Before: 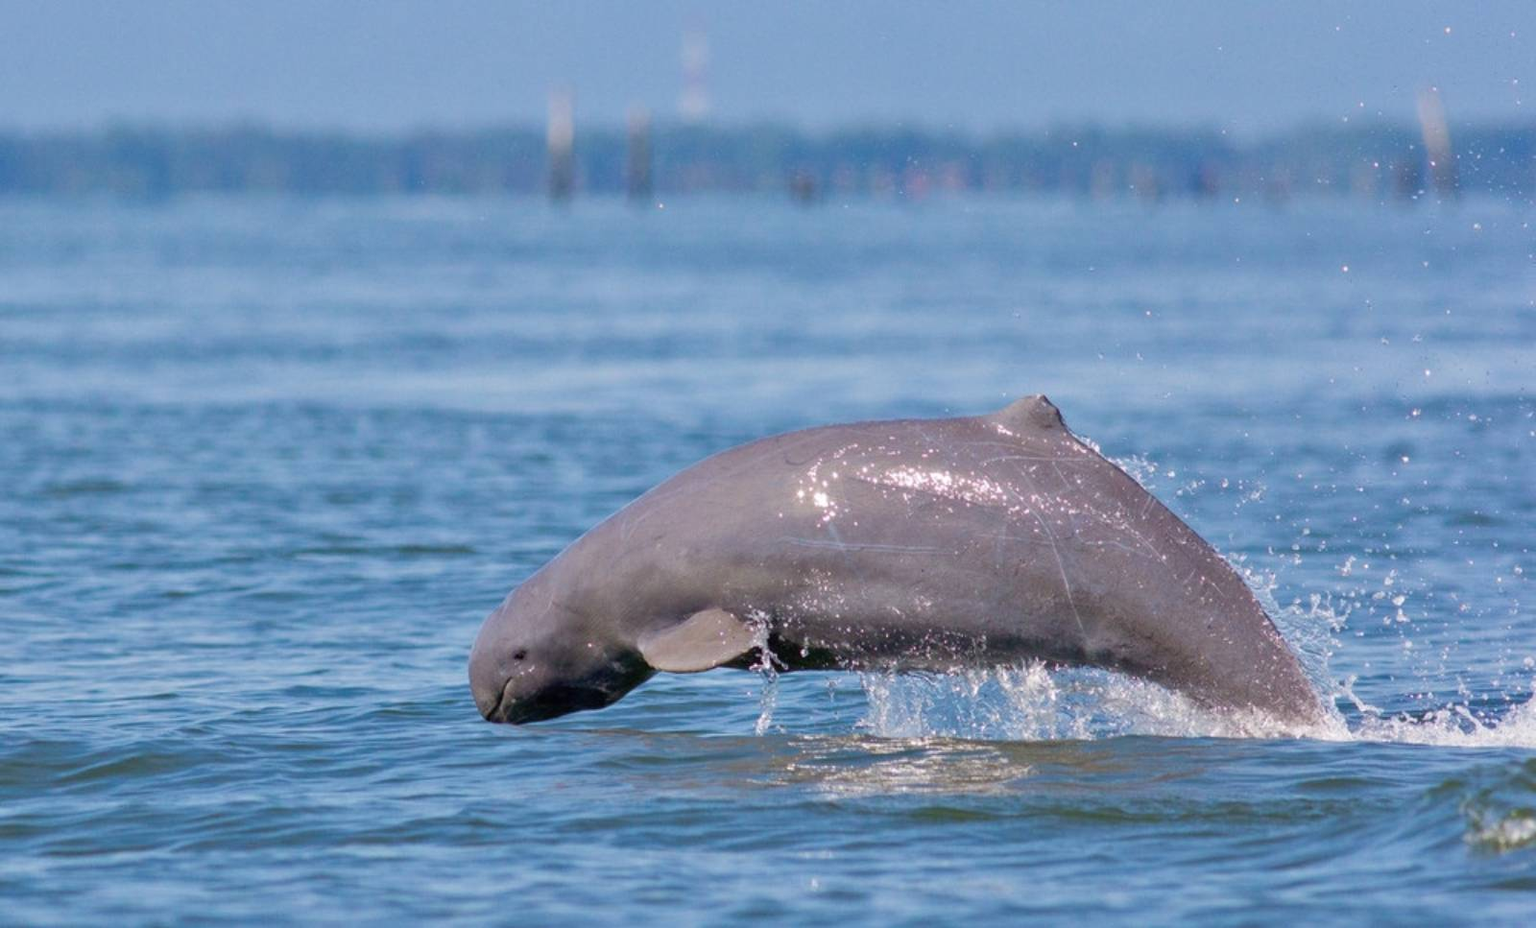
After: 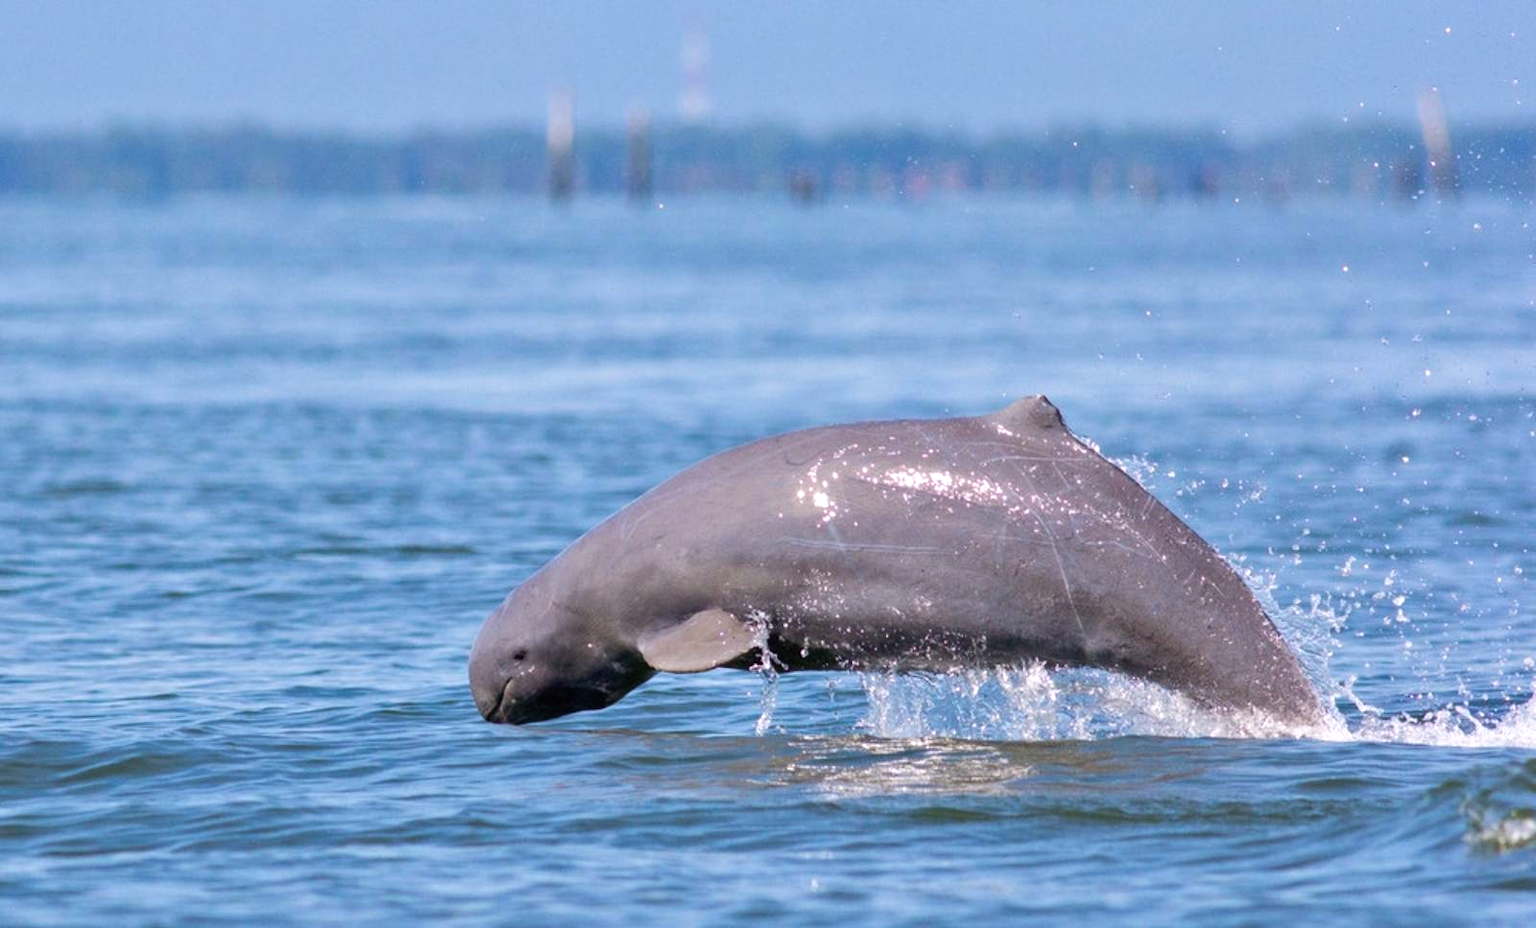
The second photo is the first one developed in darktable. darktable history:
tone equalizer: -8 EV -0.417 EV, -7 EV -0.389 EV, -6 EV -0.333 EV, -5 EV -0.222 EV, -3 EV 0.222 EV, -2 EV 0.333 EV, -1 EV 0.389 EV, +0 EV 0.417 EV, edges refinement/feathering 500, mask exposure compensation -1.57 EV, preserve details no
white balance: red 1.004, blue 1.024
